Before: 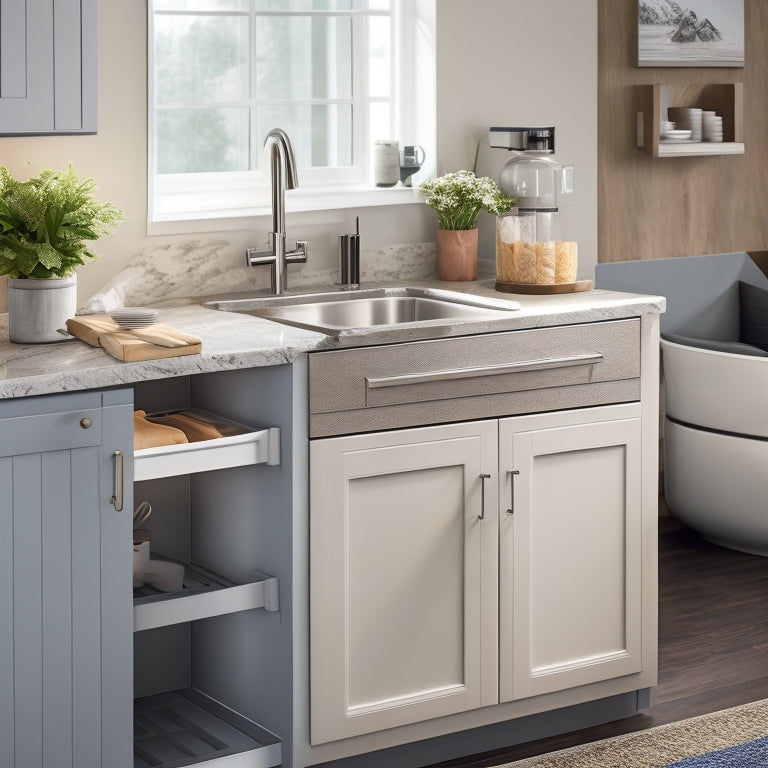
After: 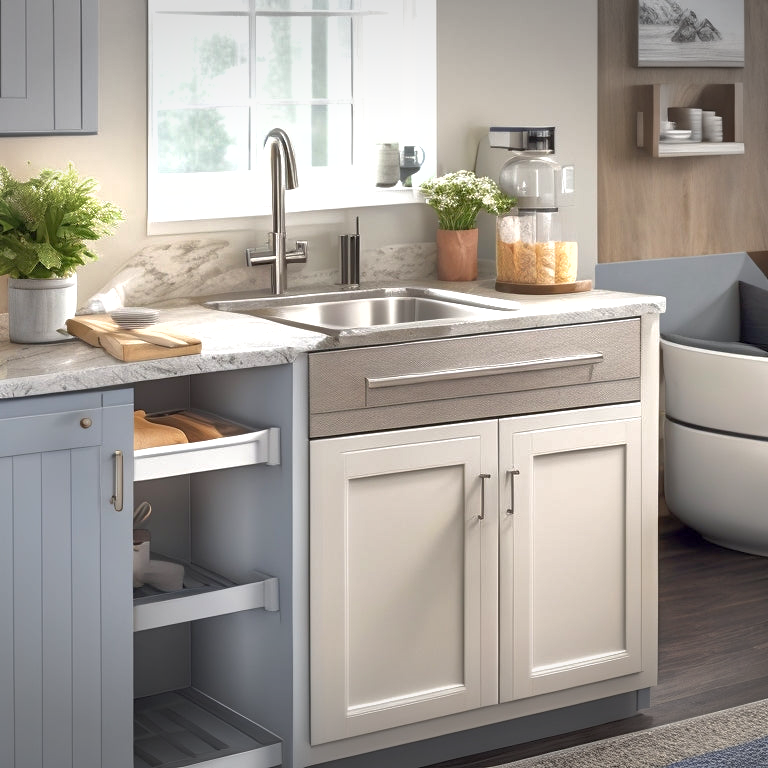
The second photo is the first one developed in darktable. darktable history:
vignetting: fall-off start 100%, brightness -0.282, width/height ratio 1.31
shadows and highlights: on, module defaults
exposure: black level correction 0.001, exposure 0.5 EV, compensate exposure bias true, compensate highlight preservation false
